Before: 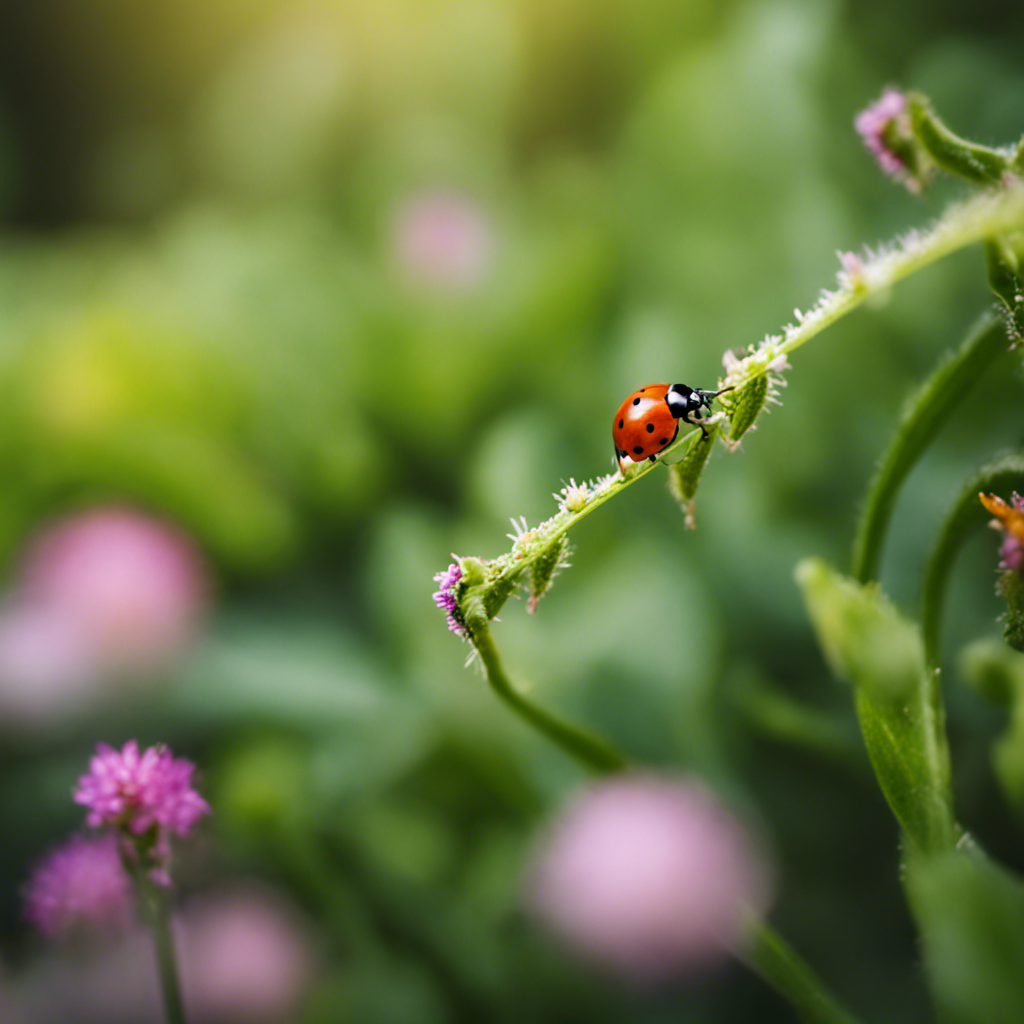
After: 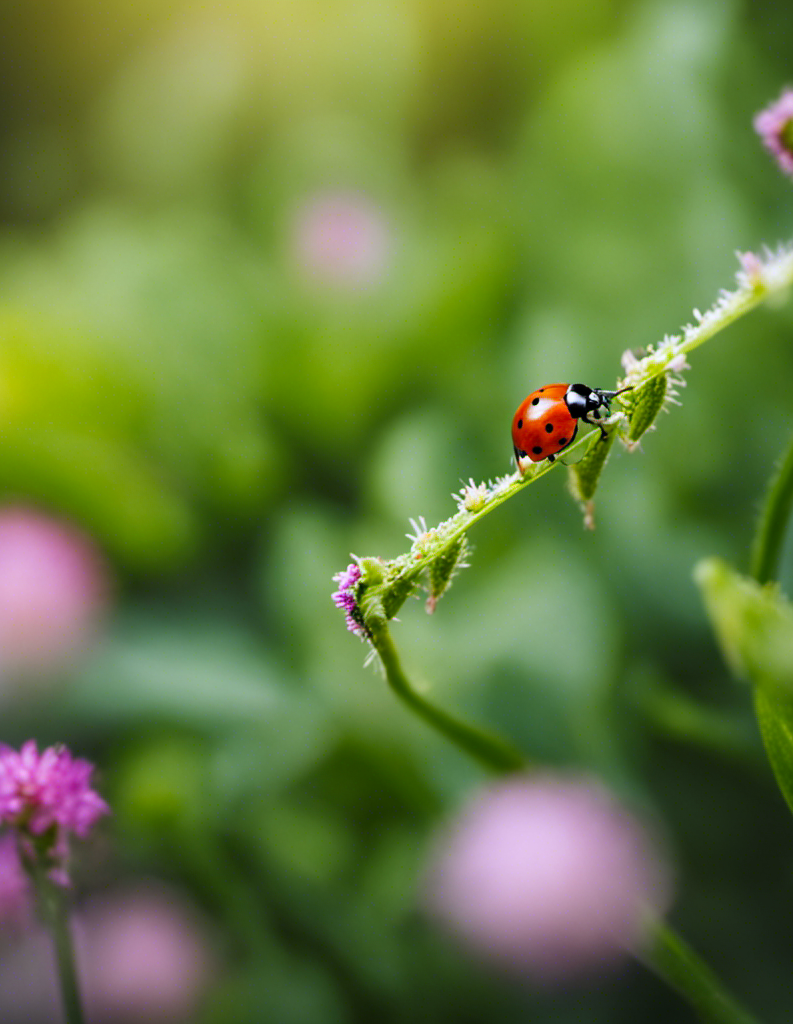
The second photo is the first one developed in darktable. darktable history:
crop: left 9.88%, right 12.664%
color correction: saturation 1.11
white balance: red 0.976, blue 1.04
